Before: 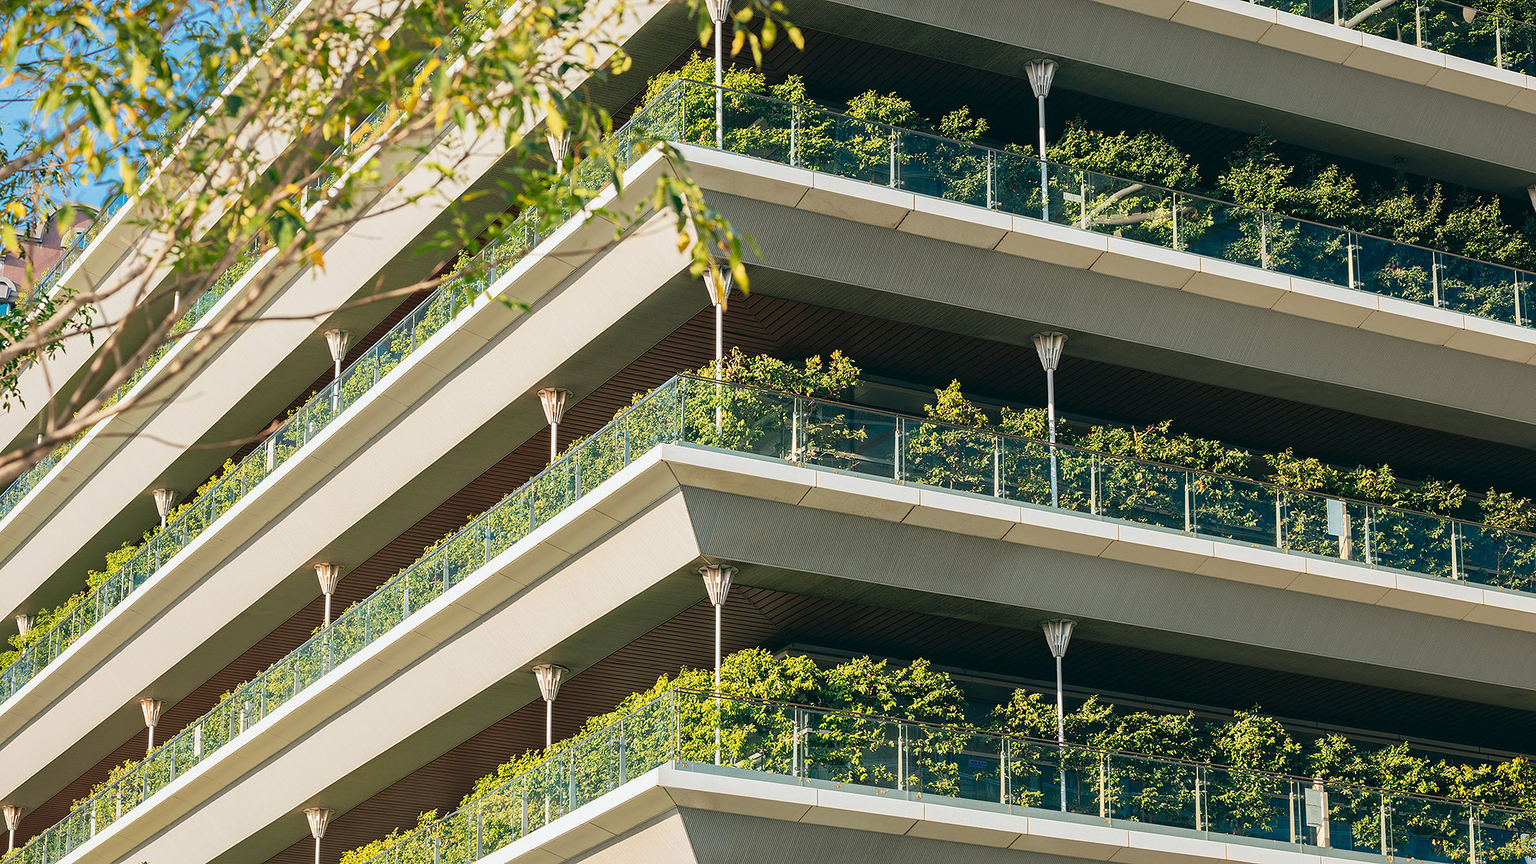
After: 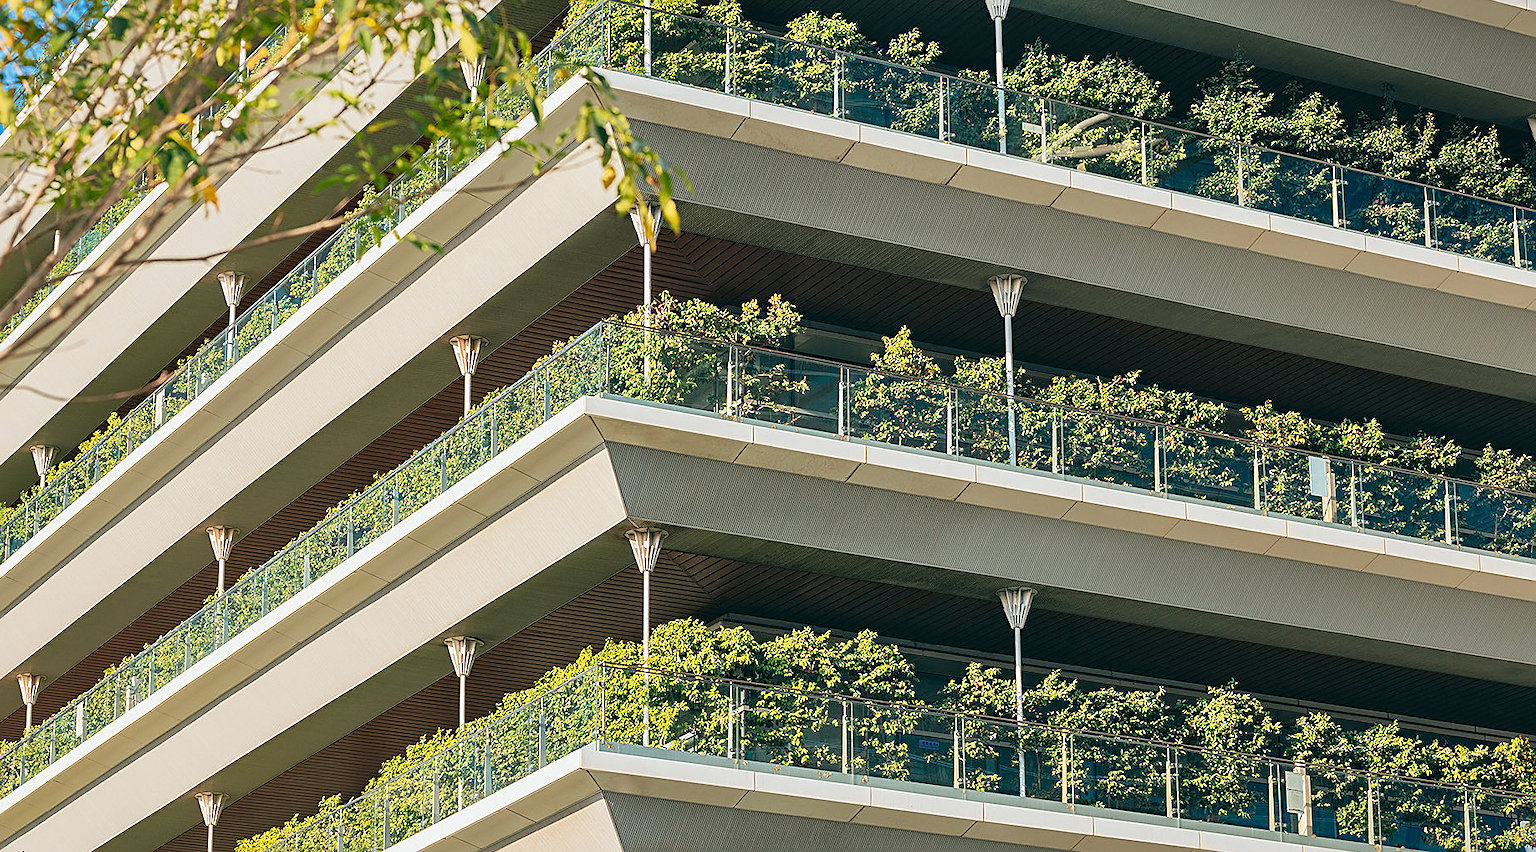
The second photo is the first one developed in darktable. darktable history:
sharpen: on, module defaults
crop and rotate: left 8.102%, top 9.291%
shadows and highlights: shadows 74.59, highlights -23.38, soften with gaussian
color zones: curves: ch0 [(0.068, 0.464) (0.25, 0.5) (0.48, 0.508) (0.75, 0.536) (0.886, 0.476) (0.967, 0.456)]; ch1 [(0.066, 0.456) (0.25, 0.5) (0.616, 0.508) (0.746, 0.56) (0.934, 0.444)]
